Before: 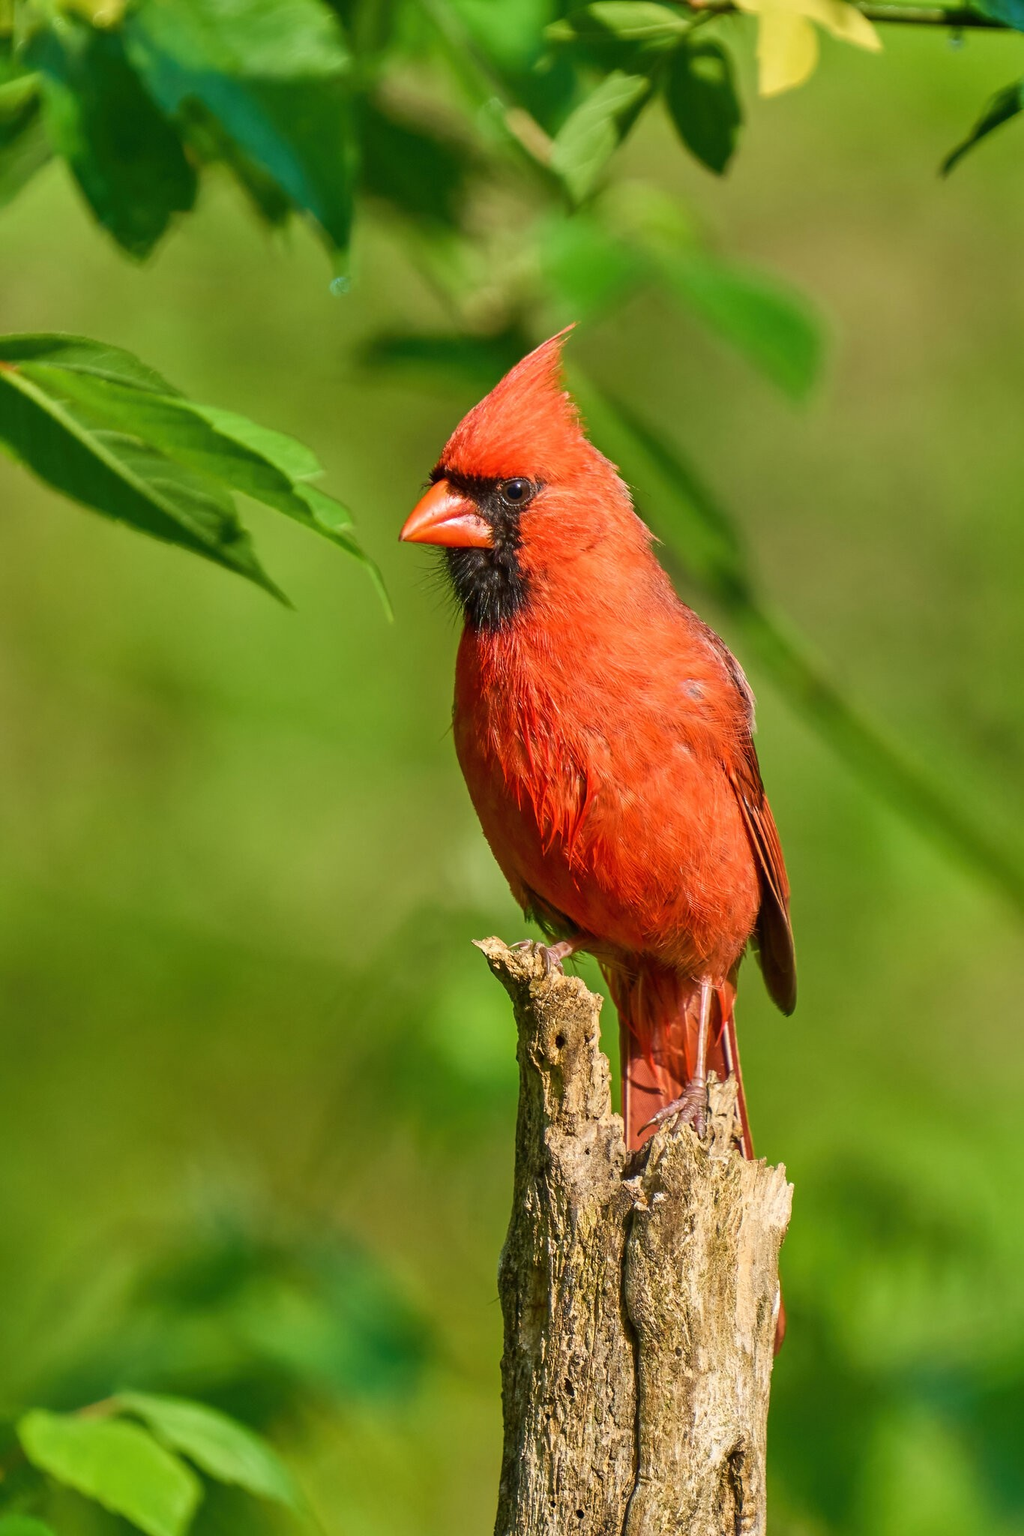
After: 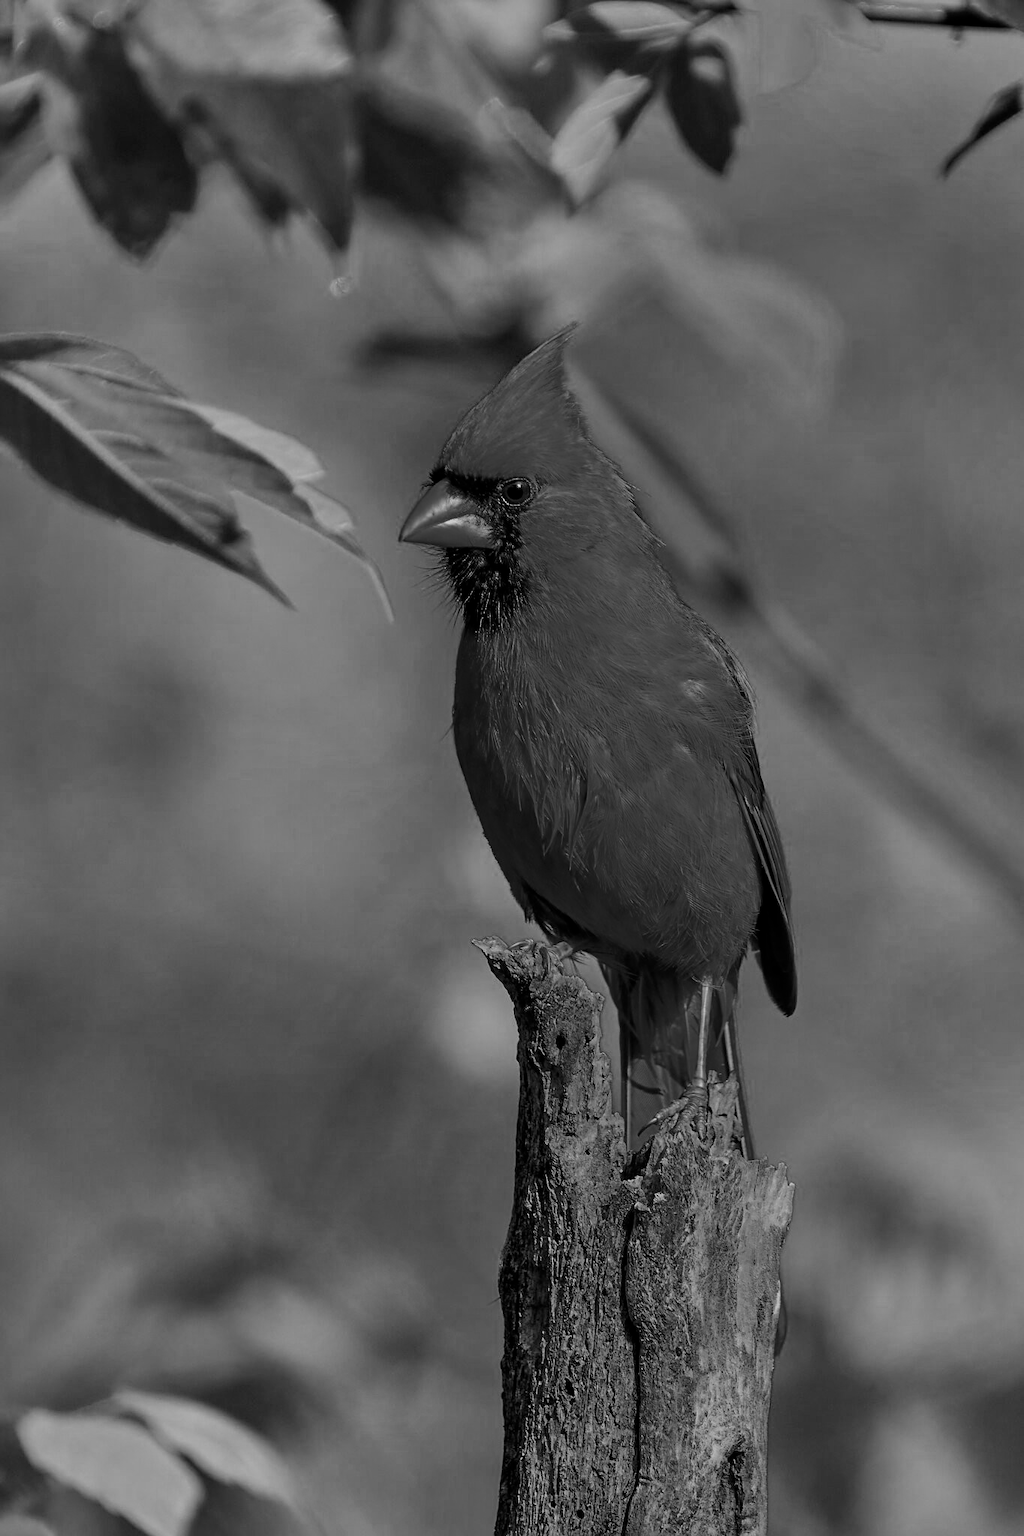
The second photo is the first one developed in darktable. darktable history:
color zones: curves: ch0 [(0.002, 0.429) (0.121, 0.212) (0.198, 0.113) (0.276, 0.344) (0.331, 0.541) (0.41, 0.56) (0.482, 0.289) (0.619, 0.227) (0.721, 0.18) (0.821, 0.435) (0.928, 0.555) (1, 0.587)]; ch1 [(0, 0) (0.143, 0) (0.286, 0) (0.429, 0) (0.571, 0) (0.714, 0) (0.857, 0)]
sharpen: on, module defaults
exposure: black level correction 0.004, exposure 0.015 EV, compensate highlight preservation false
filmic rgb: middle gray luminance 28.92%, black relative exposure -10.24 EV, white relative exposure 5.48 EV, target black luminance 0%, hardness 3.96, latitude 2.05%, contrast 1.12, highlights saturation mix 6.44%, shadows ↔ highlights balance 14.42%, add noise in highlights 0, color science v3 (2019), use custom middle-gray values true, contrast in highlights soft
